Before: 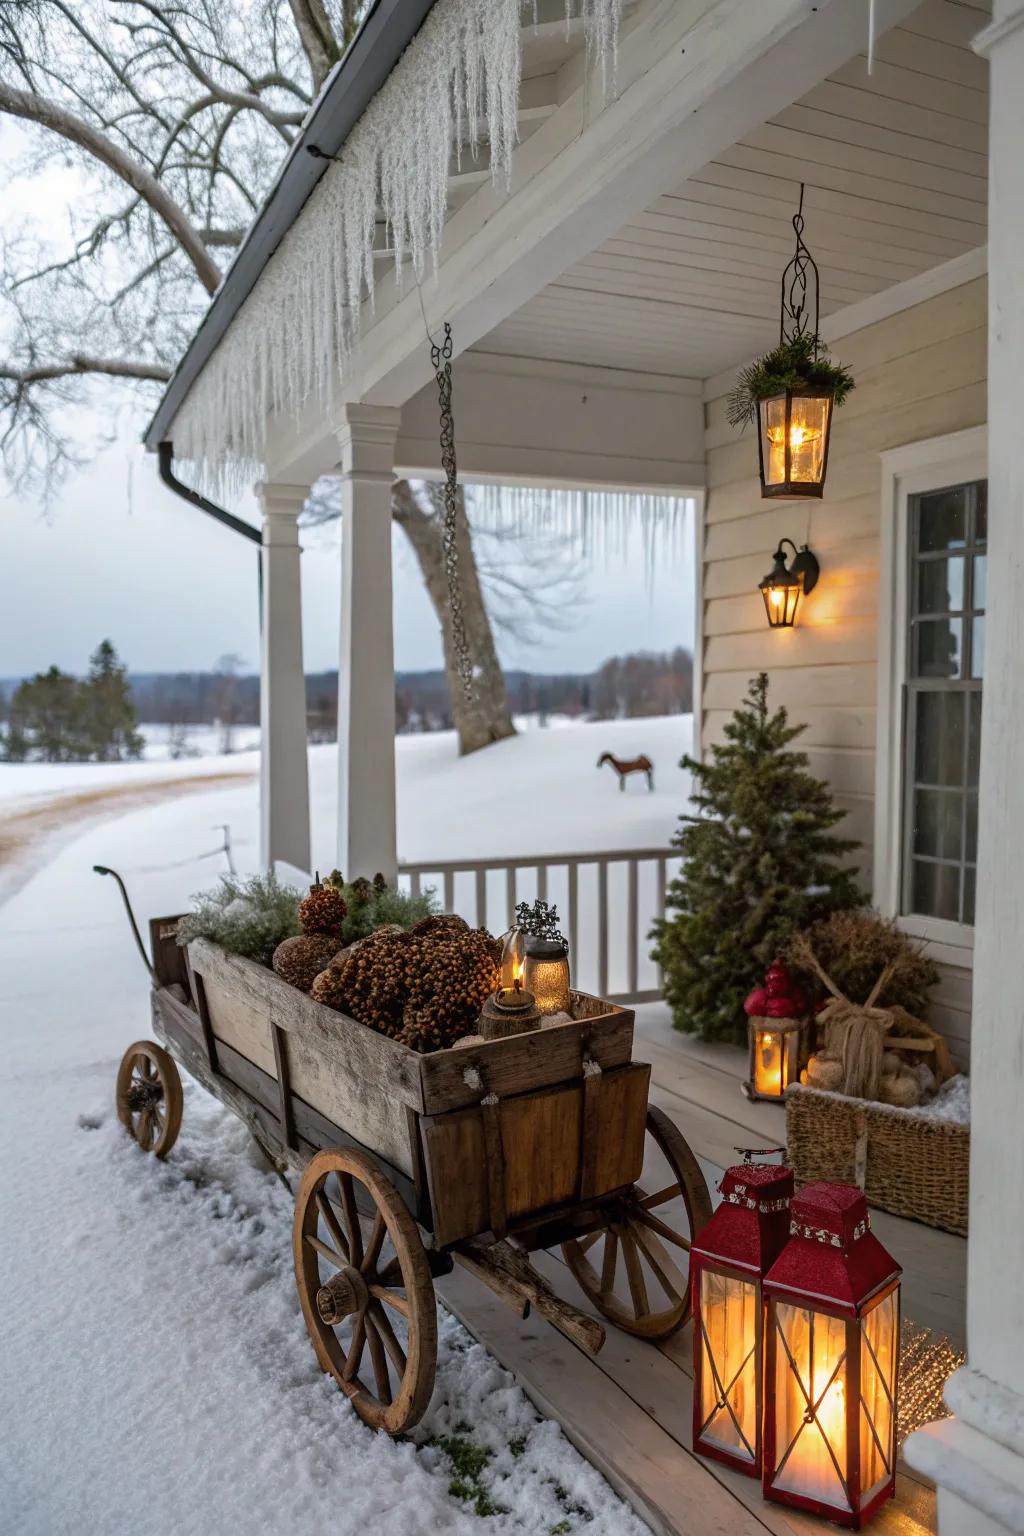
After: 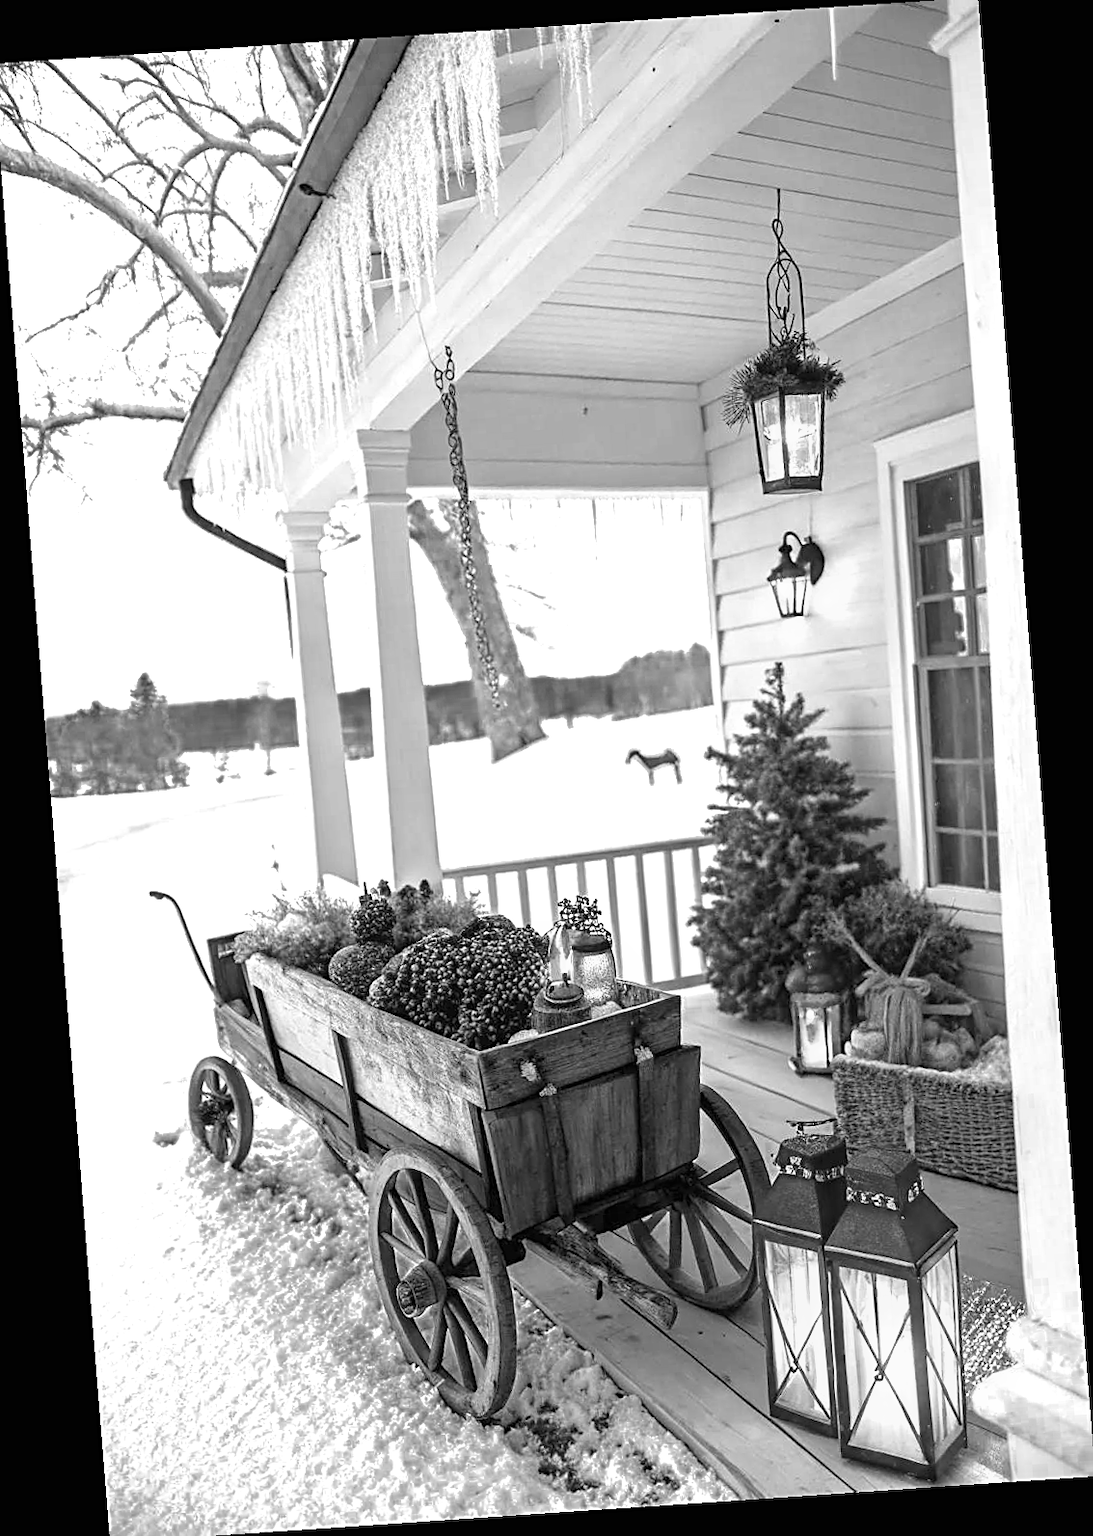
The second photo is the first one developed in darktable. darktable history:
monochrome: on, module defaults
velvia: on, module defaults
crop and rotate: left 0.614%, top 0.179%, bottom 0.309%
exposure: black level correction 0, exposure 1.388 EV, compensate exposure bias true, compensate highlight preservation false
rotate and perspective: rotation -4.2°, shear 0.006, automatic cropping off
color zones: curves: ch0 [(0, 0.497) (0.143, 0.5) (0.286, 0.5) (0.429, 0.483) (0.571, 0.116) (0.714, -0.006) (0.857, 0.28) (1, 0.497)]
sharpen: on, module defaults
